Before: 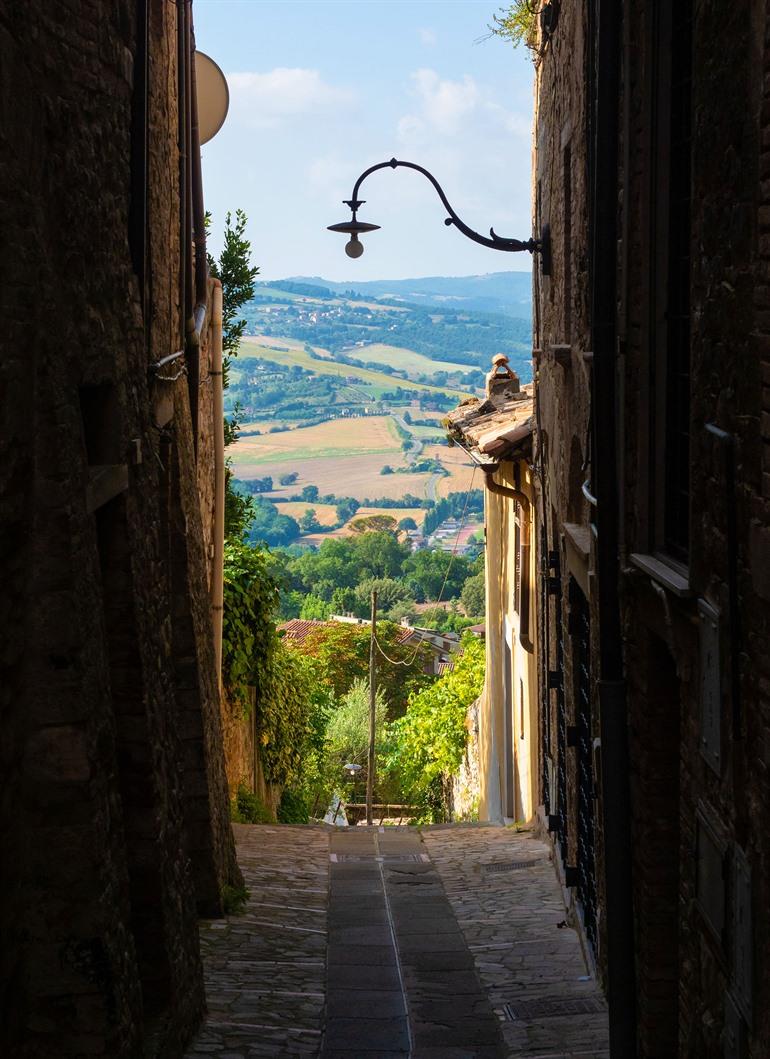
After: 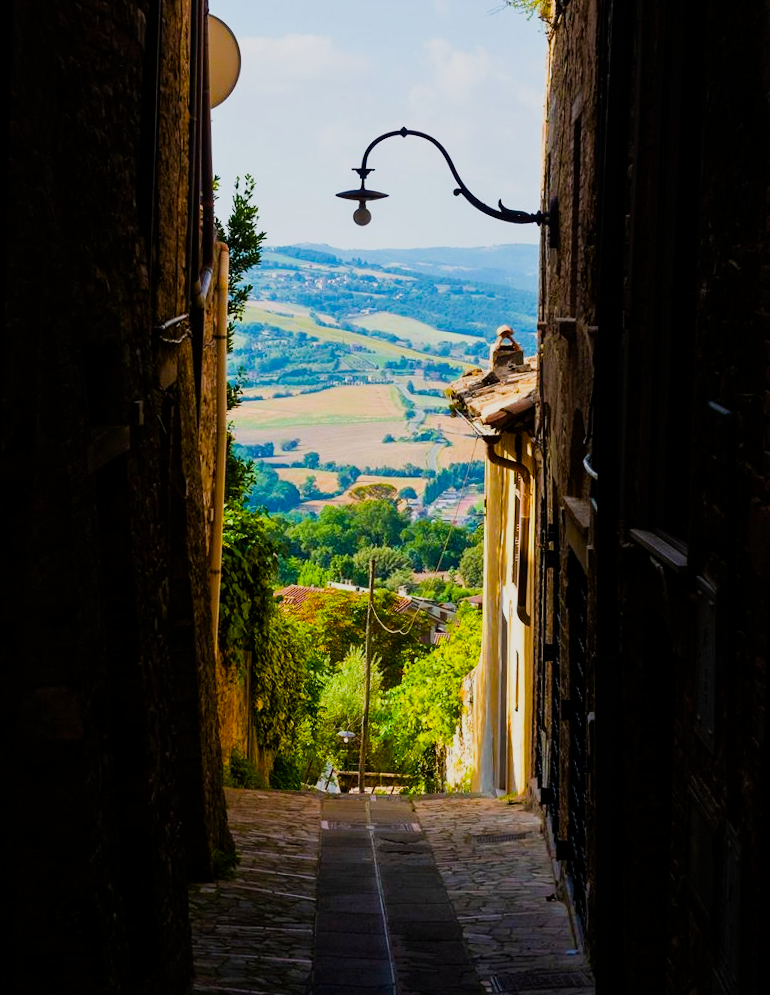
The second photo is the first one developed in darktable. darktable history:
sigmoid: contrast 1.54, target black 0
color balance rgb: perceptual saturation grading › global saturation 20%, global vibrance 20%
rotate and perspective: rotation 1.57°, crop left 0.018, crop right 0.982, crop top 0.039, crop bottom 0.961
